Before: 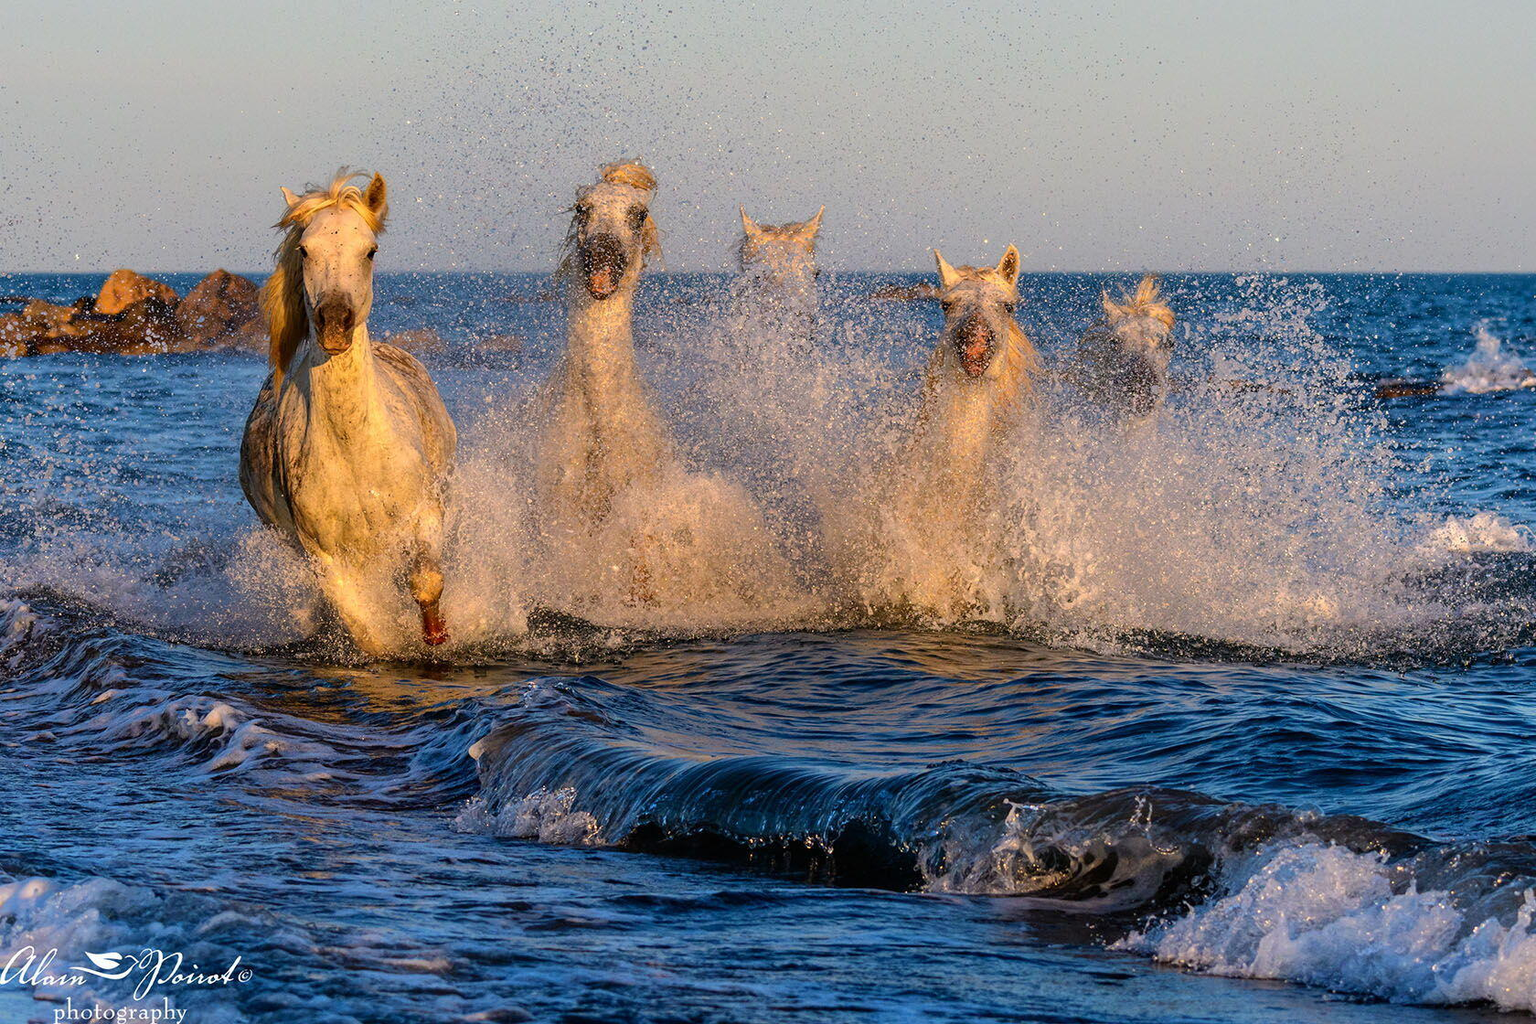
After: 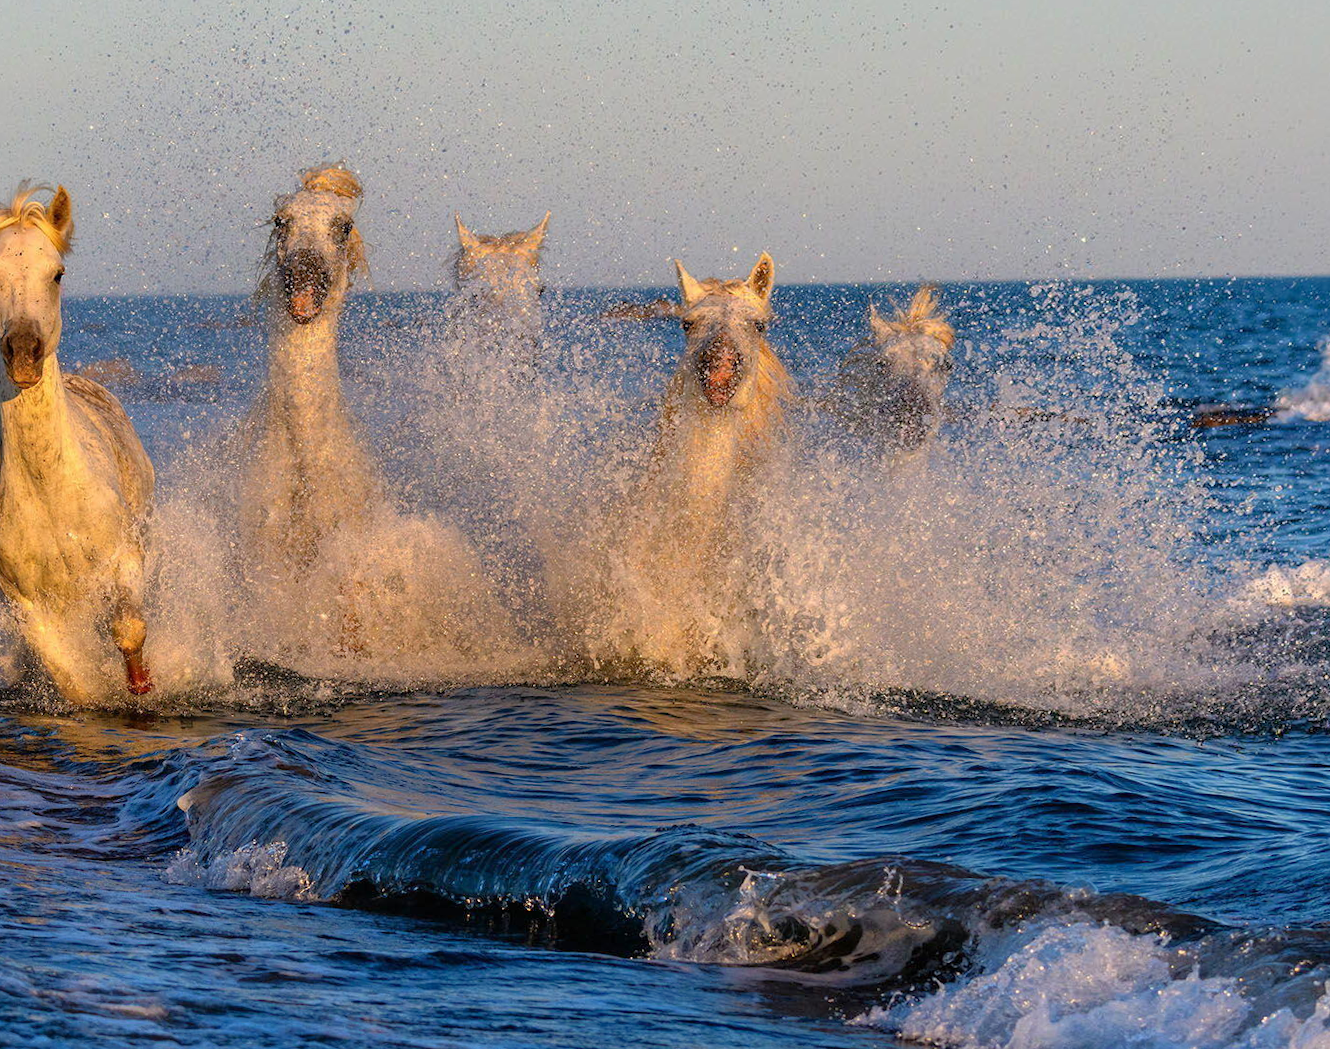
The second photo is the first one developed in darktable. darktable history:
crop: left 16.145%
rotate and perspective: rotation 0.062°, lens shift (vertical) 0.115, lens shift (horizontal) -0.133, crop left 0.047, crop right 0.94, crop top 0.061, crop bottom 0.94
rgb curve: curves: ch0 [(0, 0) (0.053, 0.068) (0.122, 0.128) (1, 1)]
